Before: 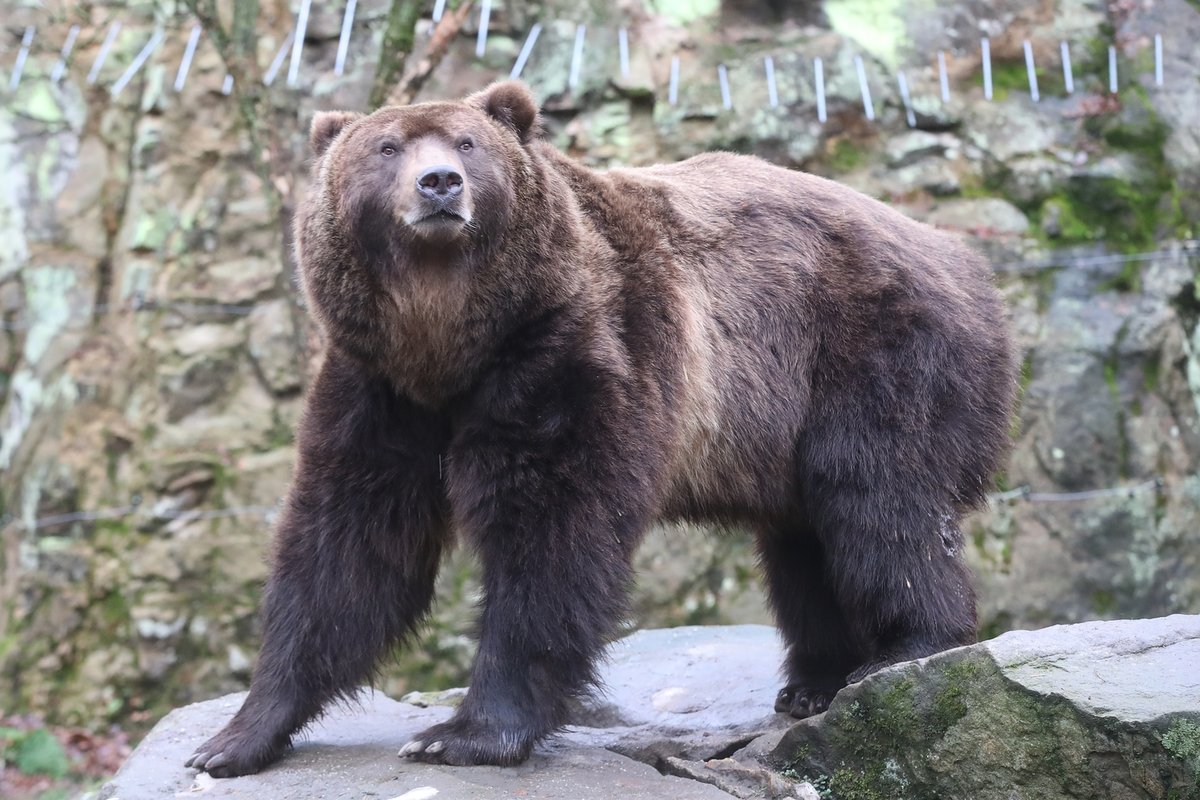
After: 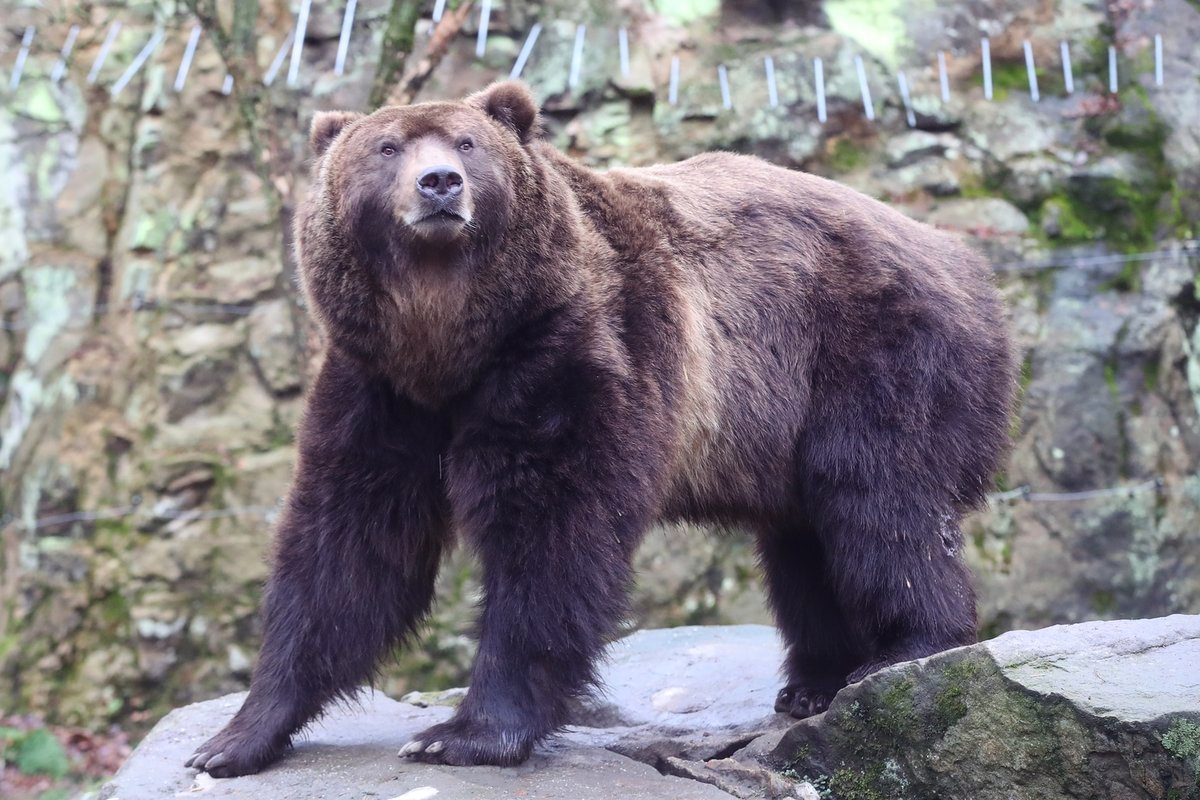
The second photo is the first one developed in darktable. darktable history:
contrast brightness saturation: saturation -0.06
color balance rgb: shadows lift › luminance -21.568%, shadows lift › chroma 8.752%, shadows lift › hue 282.86°, linear chroma grading › global chroma 14.502%, perceptual saturation grading › global saturation 0.547%
